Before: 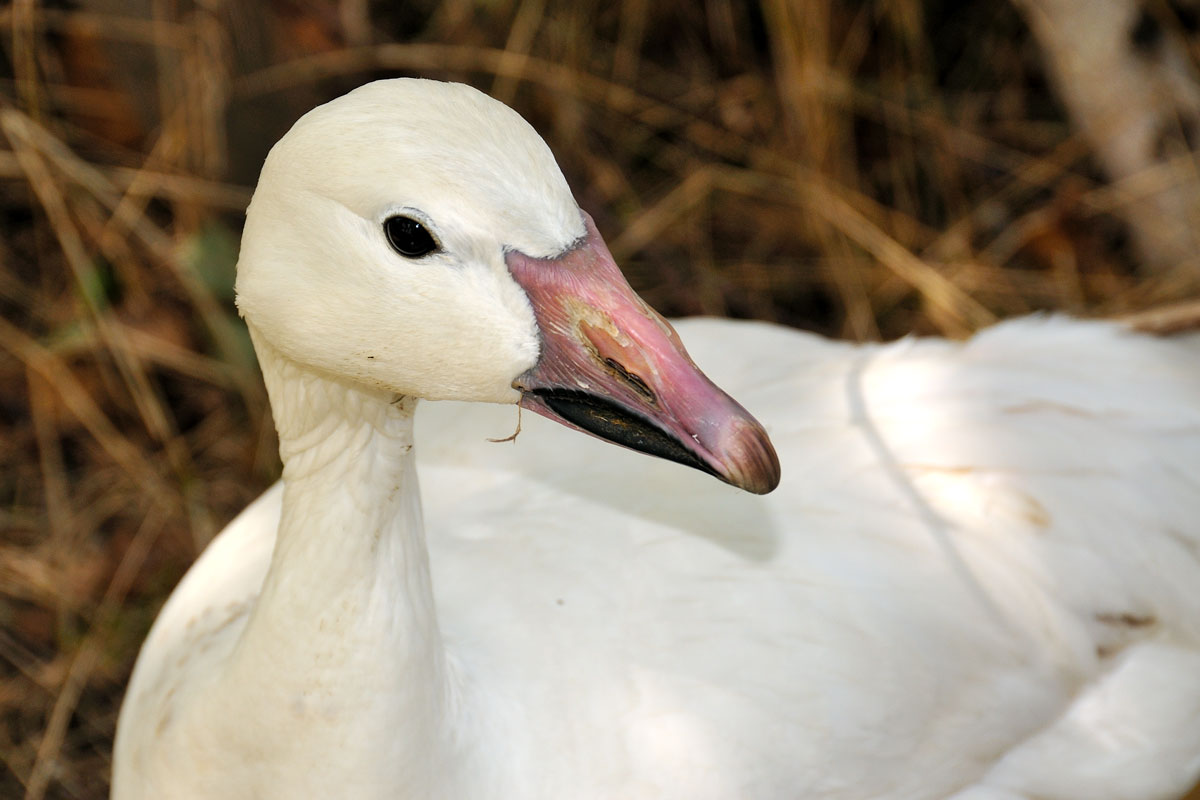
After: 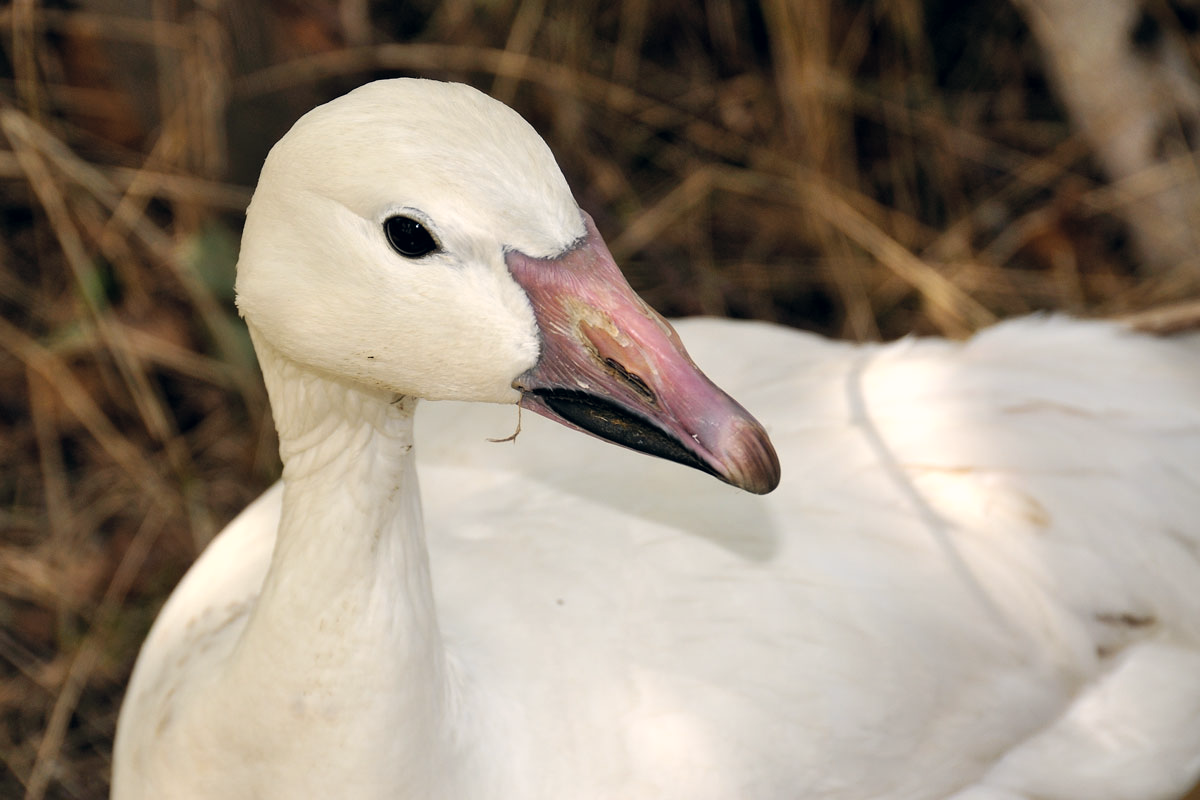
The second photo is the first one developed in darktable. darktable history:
color correction: highlights a* 2.84, highlights b* 5.02, shadows a* -1.5, shadows b* -4.92, saturation 0.82
